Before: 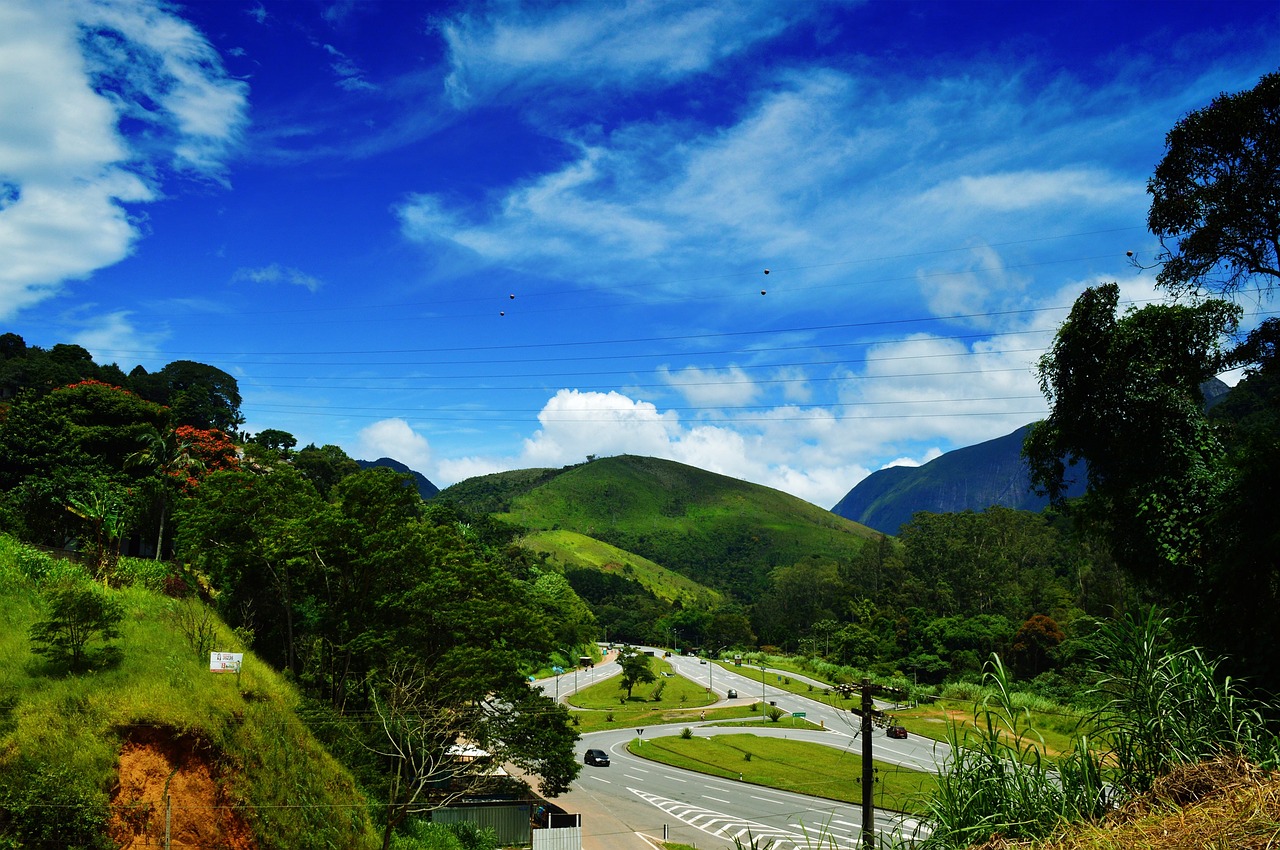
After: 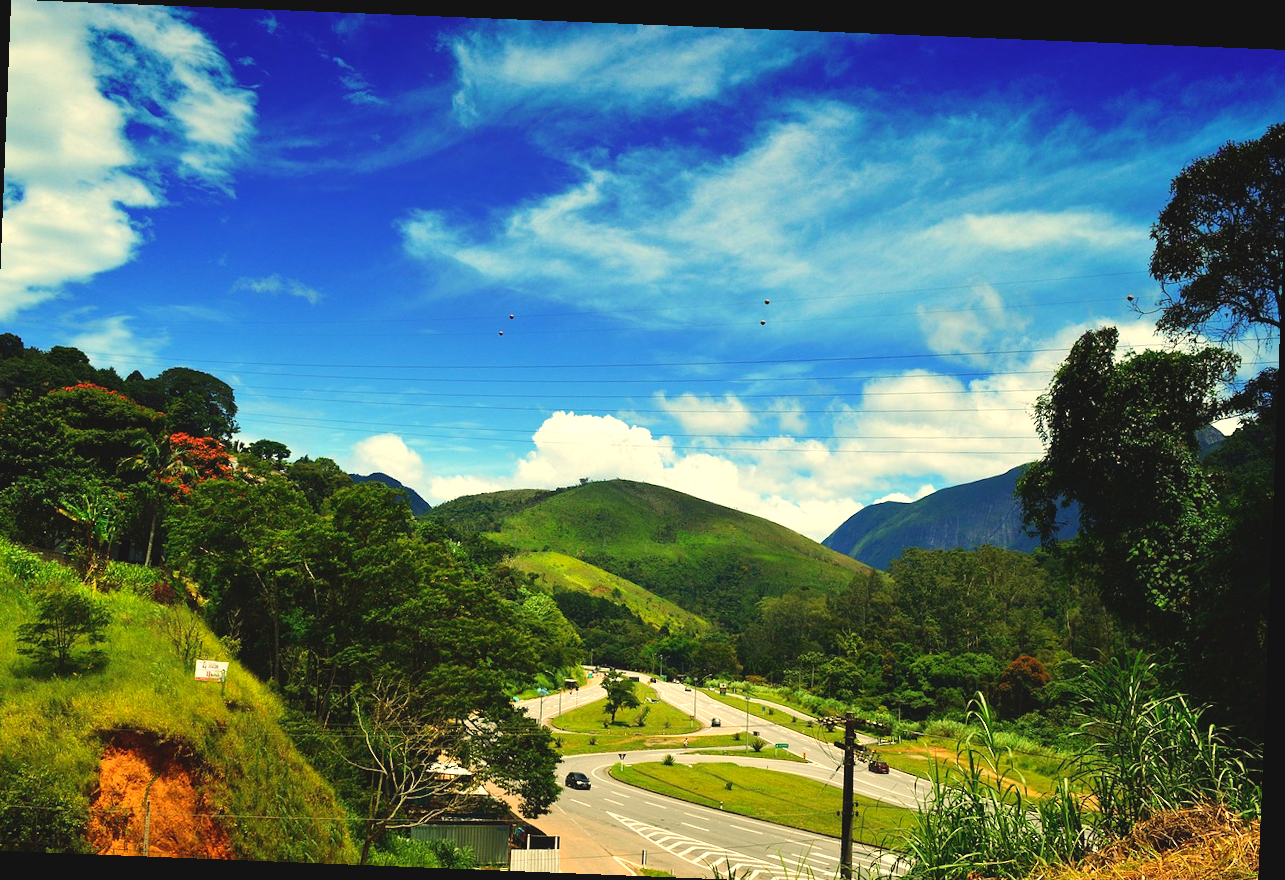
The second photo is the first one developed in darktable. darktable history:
contrast brightness saturation: contrast -0.11
rotate and perspective: rotation 2.27°, automatic cropping off
crop: left 1.743%, right 0.268%, bottom 2.011%
white balance: red 1.138, green 0.996, blue 0.812
exposure: black level correction 0, exposure 0.7 EV, compensate exposure bias true, compensate highlight preservation false
